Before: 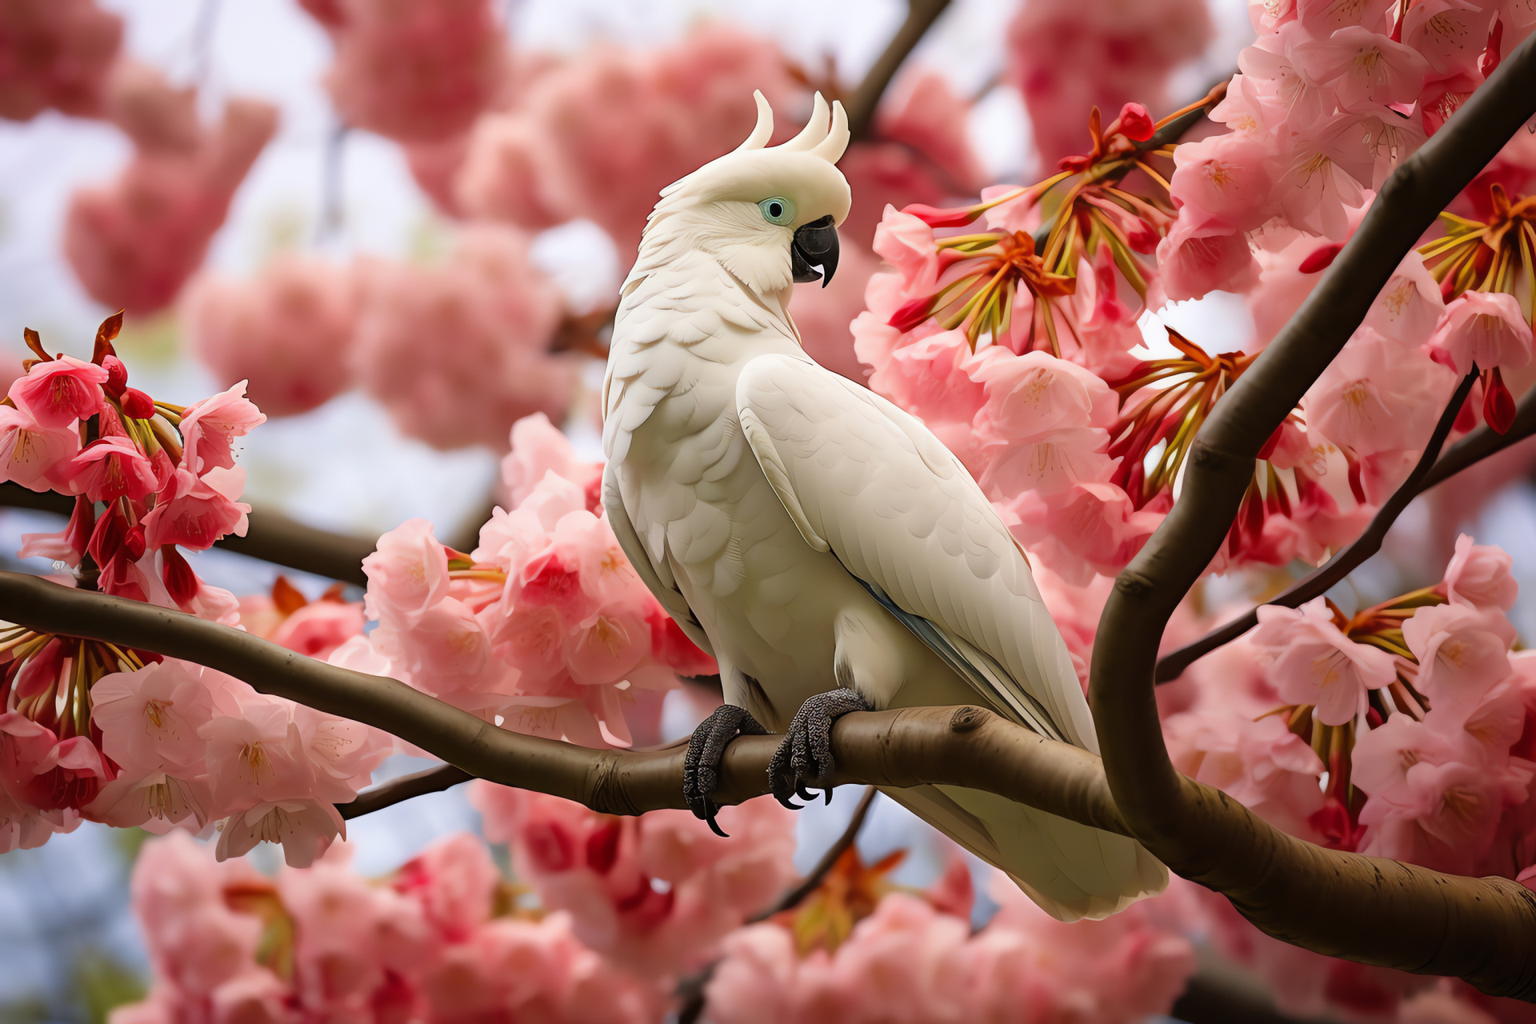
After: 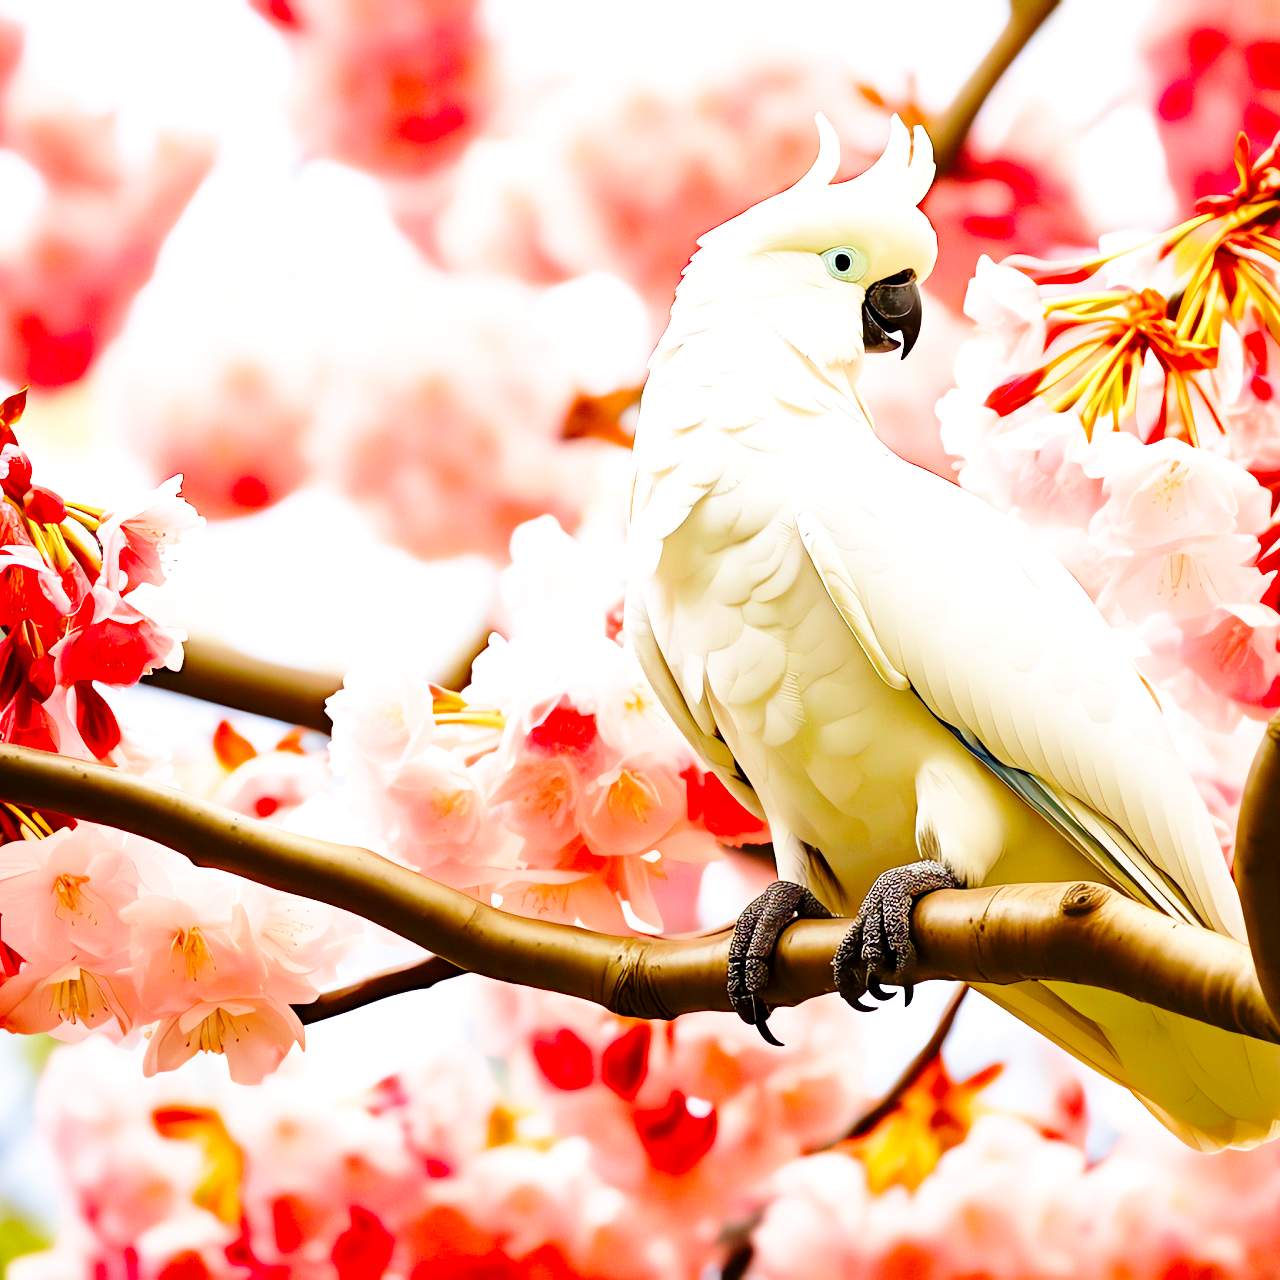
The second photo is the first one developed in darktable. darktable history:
color balance rgb: perceptual saturation grading › global saturation 20%, perceptual saturation grading › highlights -25%, perceptual saturation grading › shadows 50%
crop and rotate: left 6.617%, right 26.717%
exposure: black level correction 0.001, exposure 0.675 EV, compensate highlight preservation false
base curve: curves: ch0 [(0, 0) (0.028, 0.03) (0.105, 0.232) (0.387, 0.748) (0.754, 0.968) (1, 1)], fusion 1, exposure shift 0.576, preserve colors none
